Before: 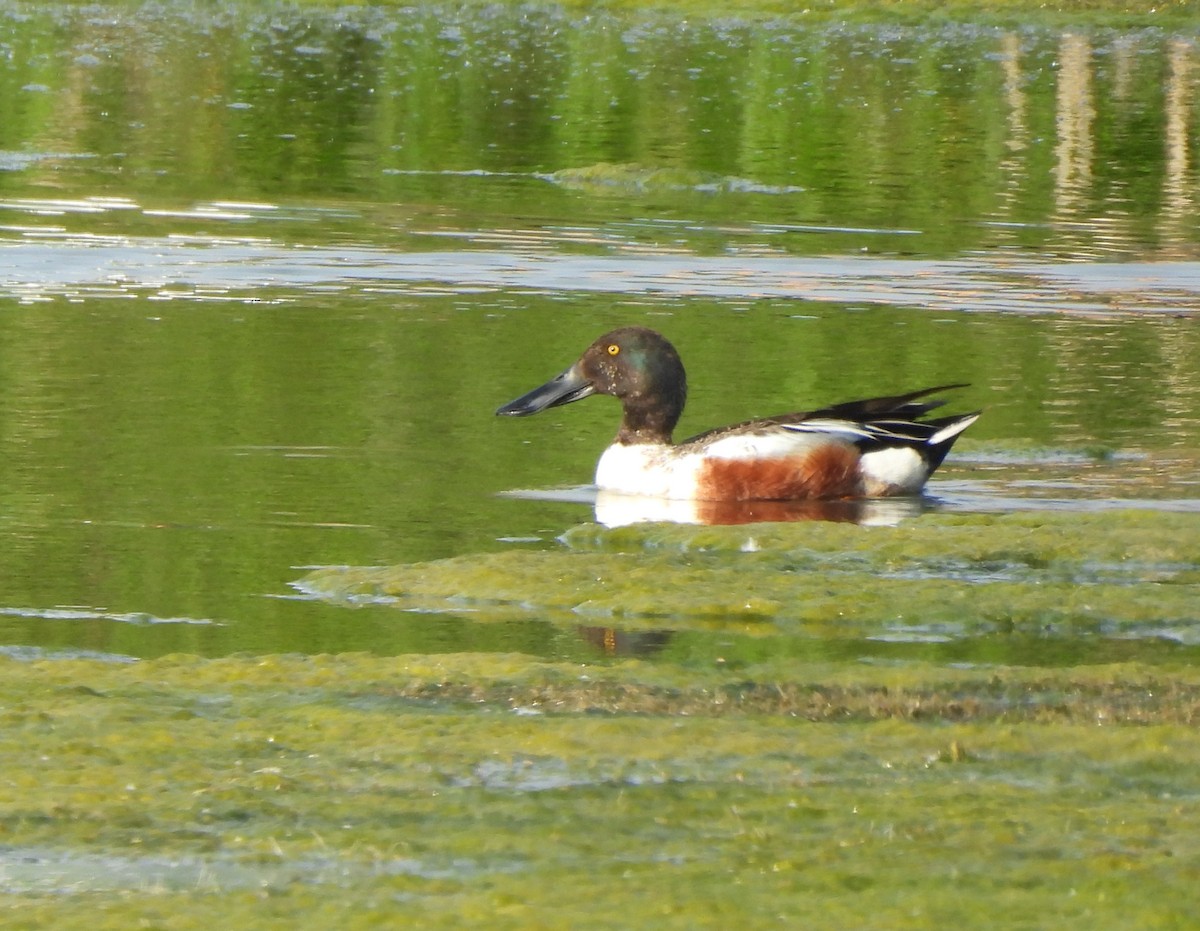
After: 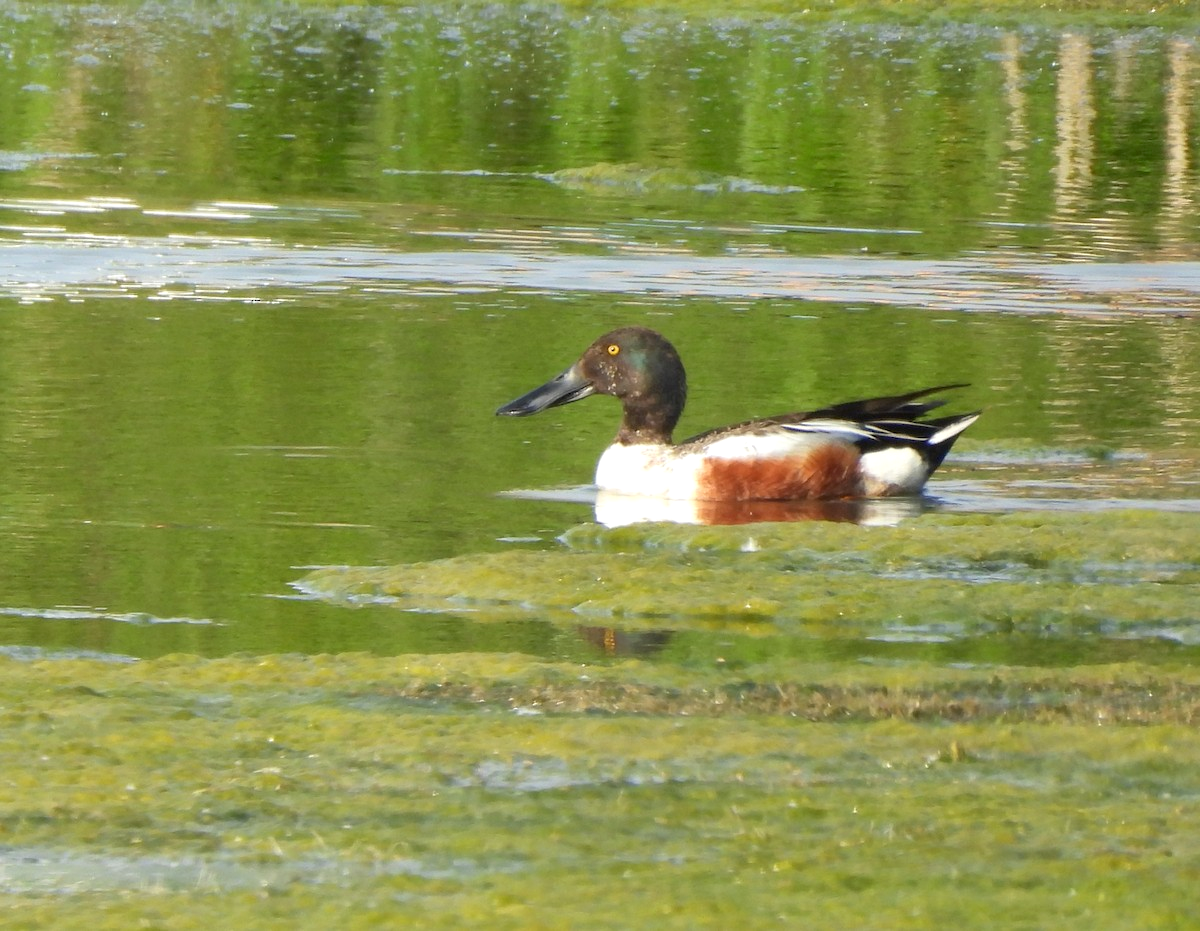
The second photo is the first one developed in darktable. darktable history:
exposure: black level correction 0.002, exposure 0.148 EV, compensate exposure bias true, compensate highlight preservation false
